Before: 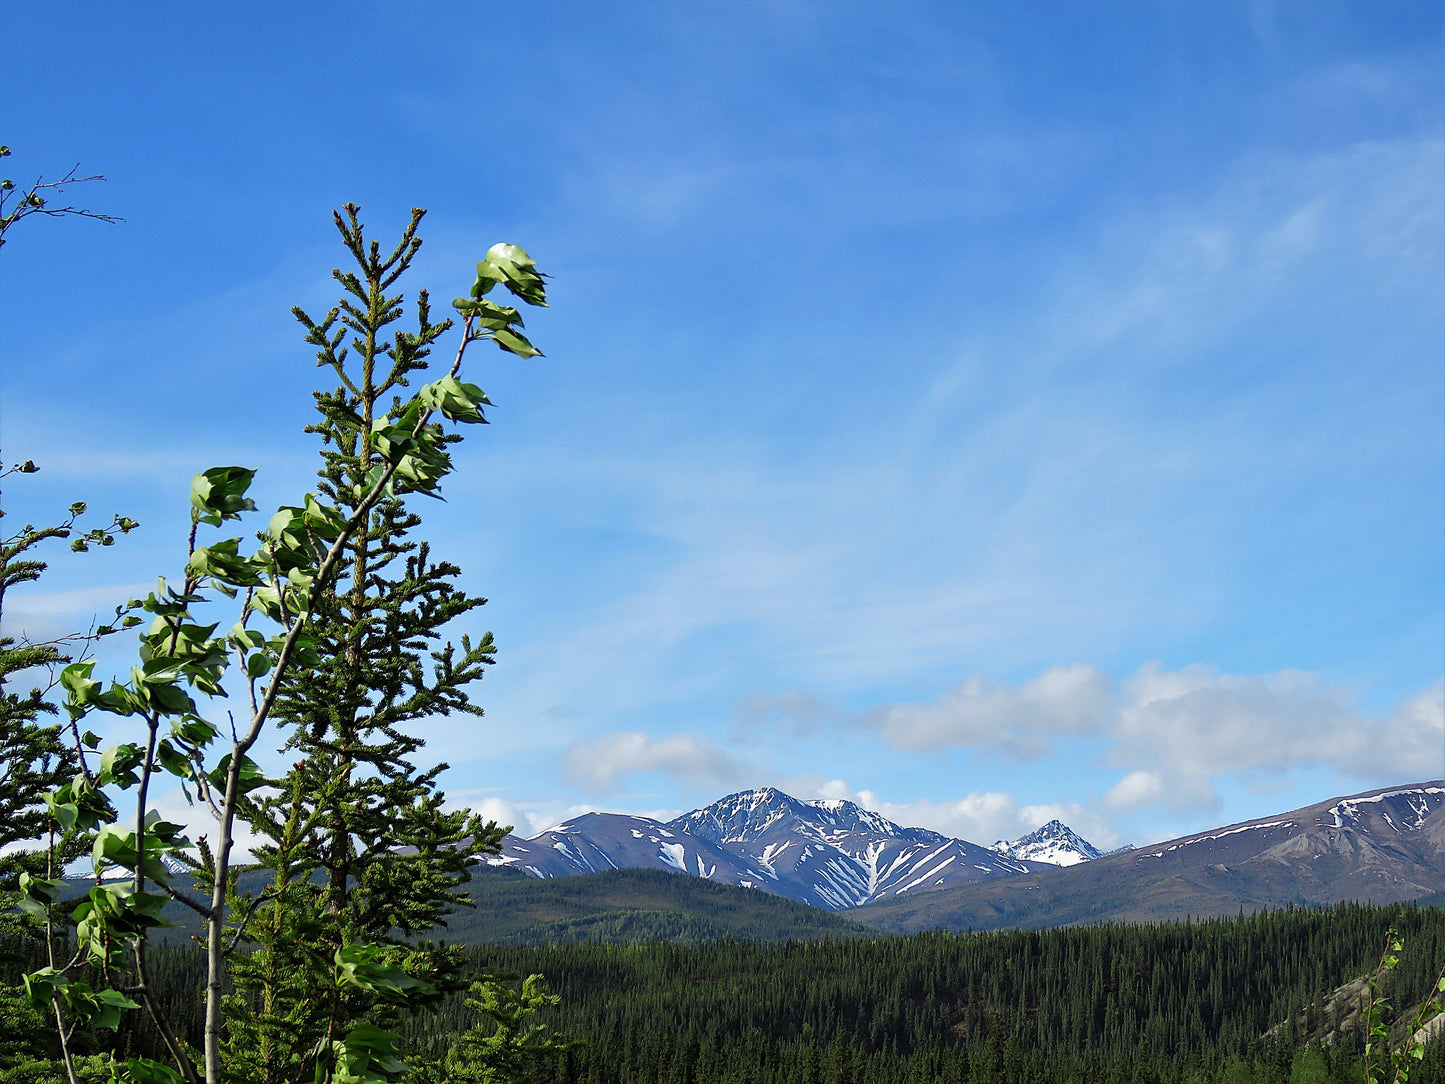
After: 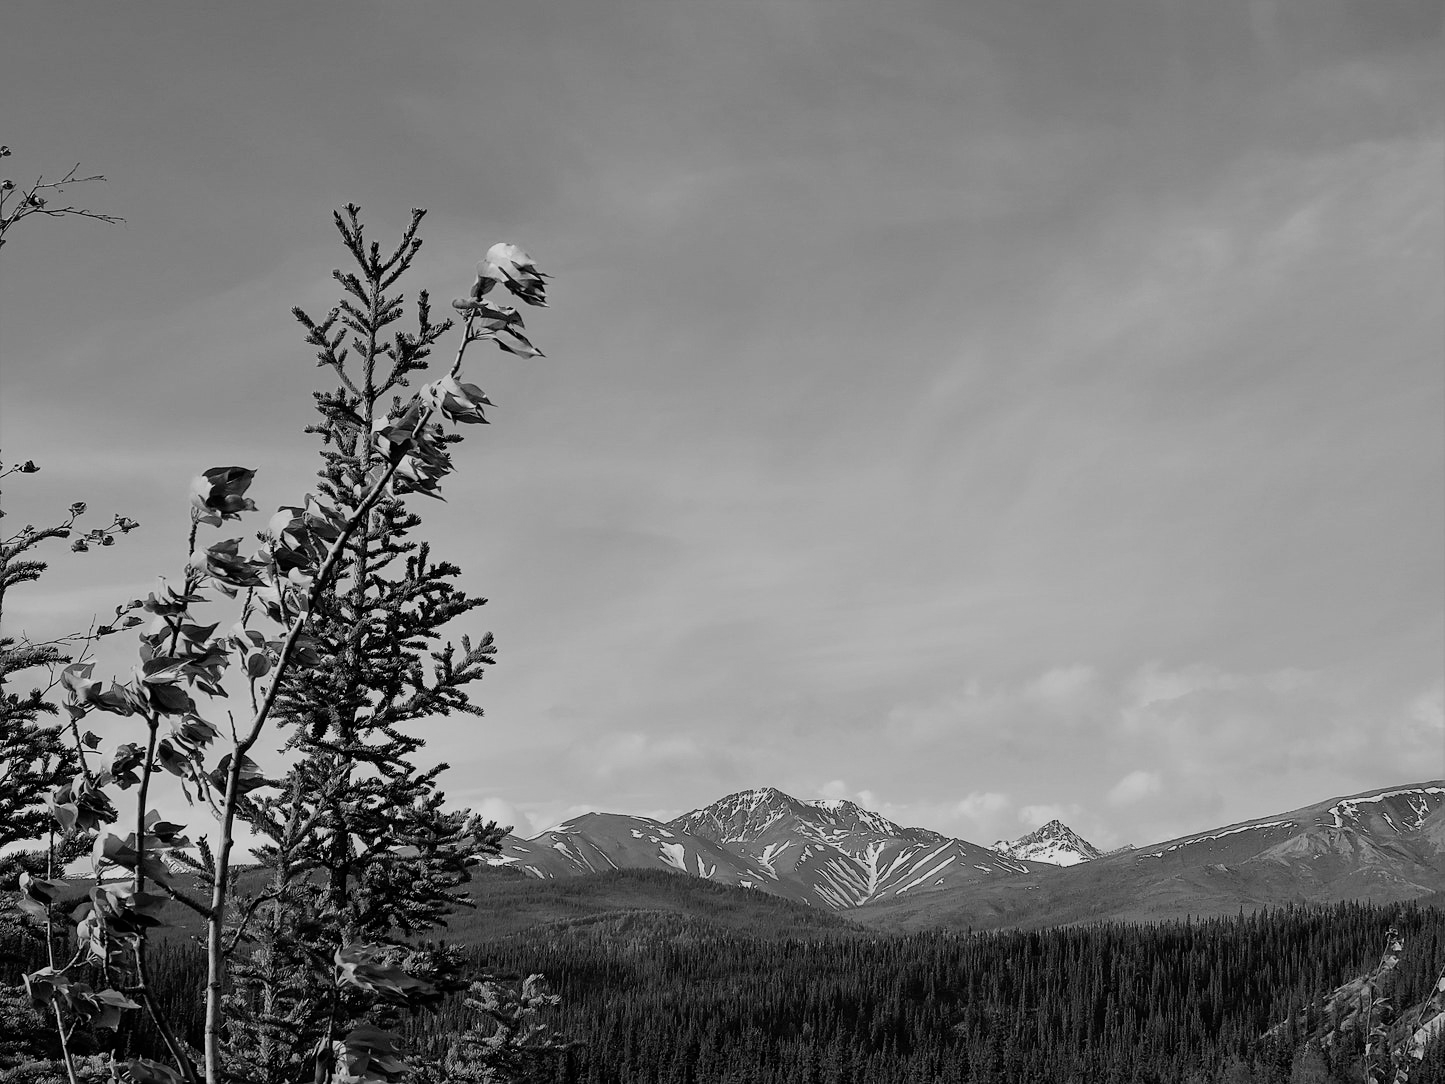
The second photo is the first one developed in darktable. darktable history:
filmic rgb: black relative exposure -16 EV, white relative exposure 6.12 EV, hardness 5.22
monochrome: size 3.1
